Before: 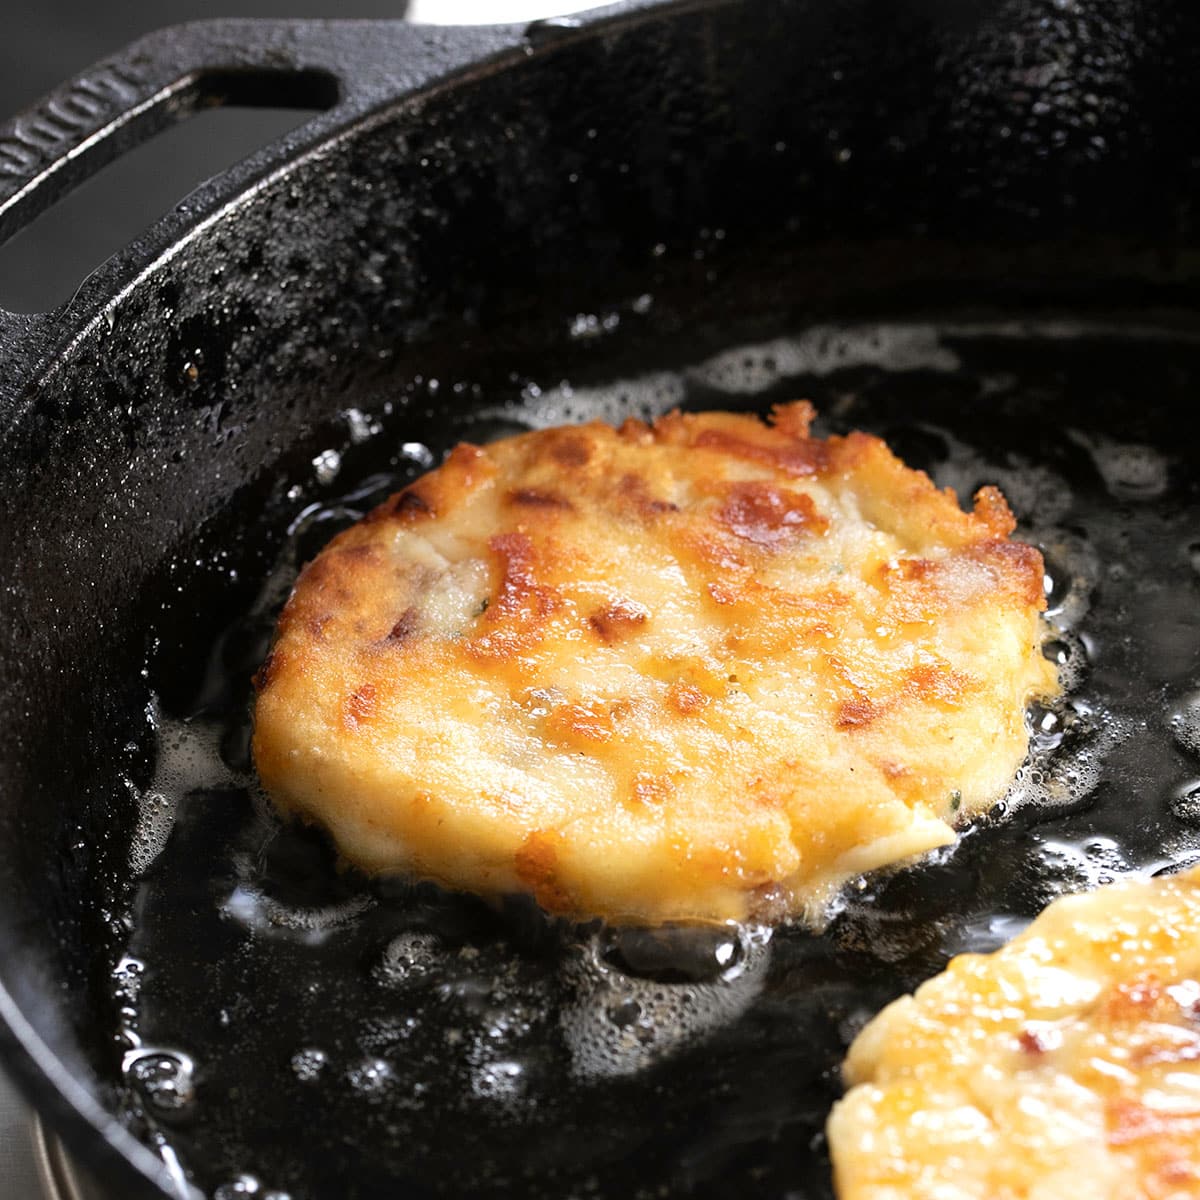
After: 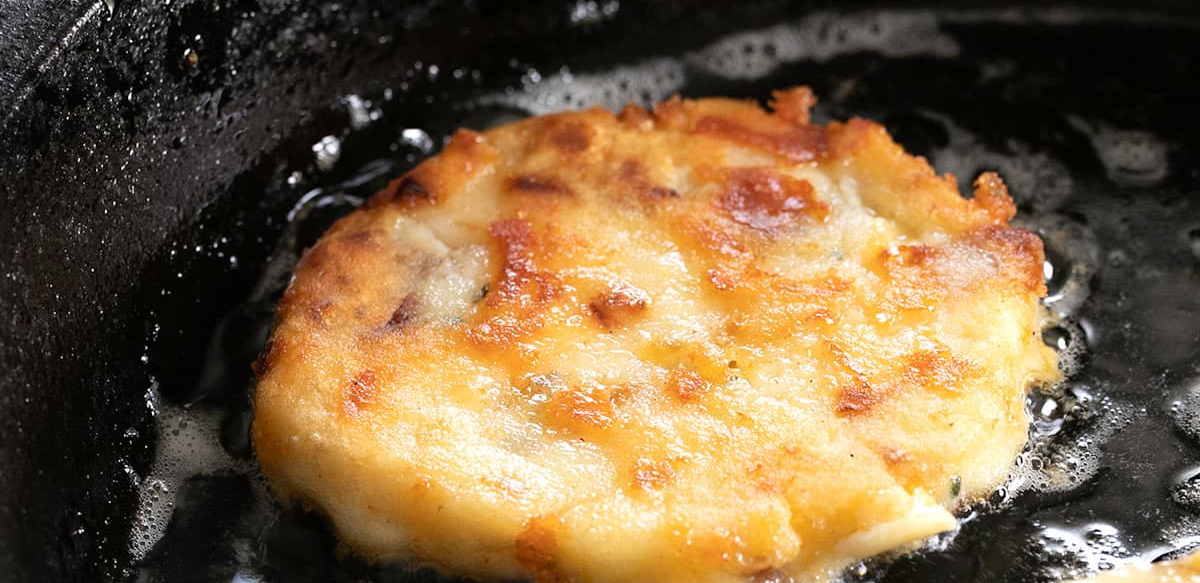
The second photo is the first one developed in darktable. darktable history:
exposure: compensate highlight preservation false
crop and rotate: top 26.199%, bottom 25.195%
